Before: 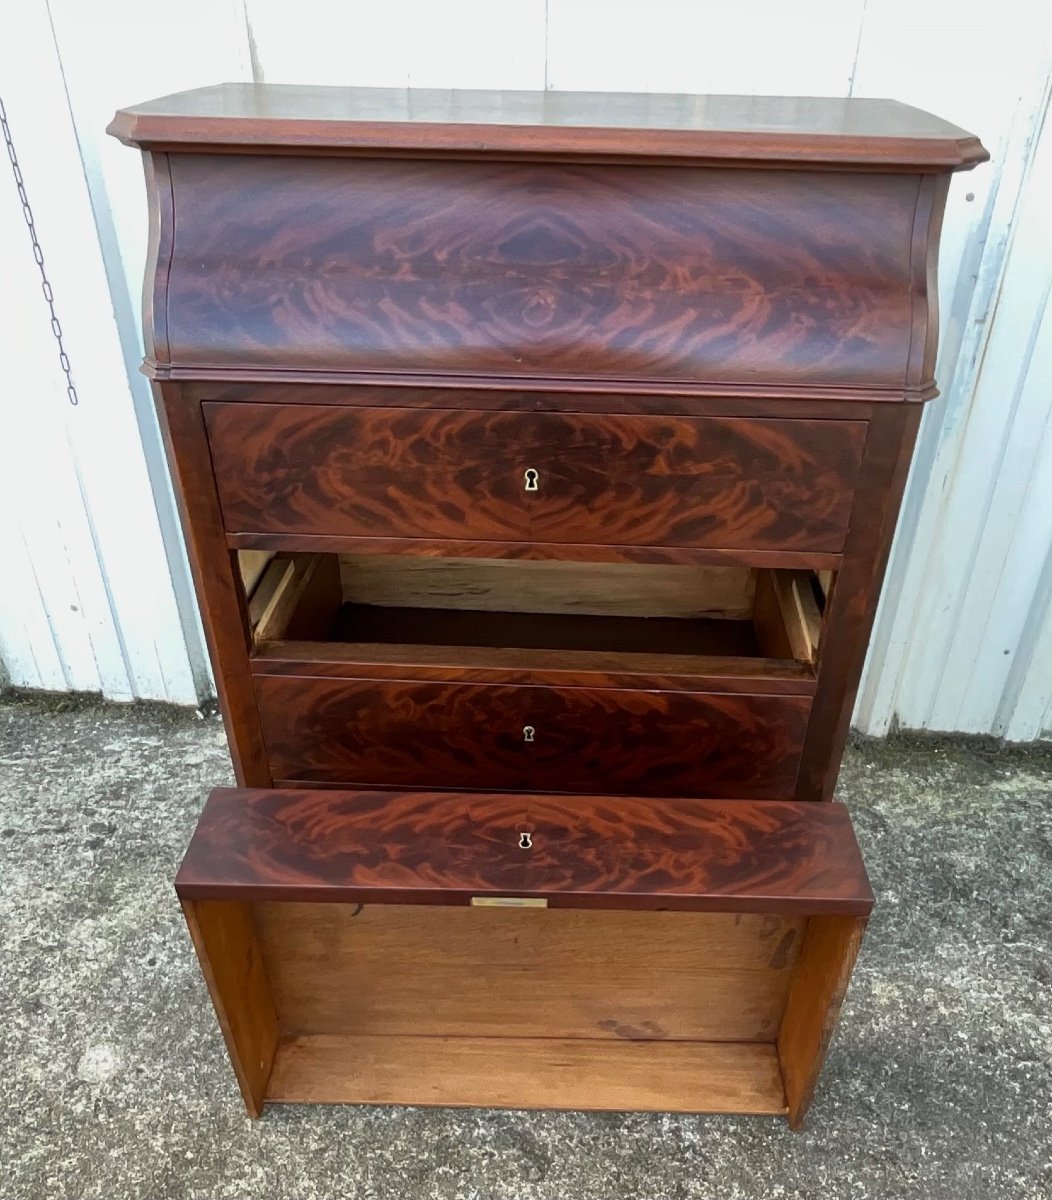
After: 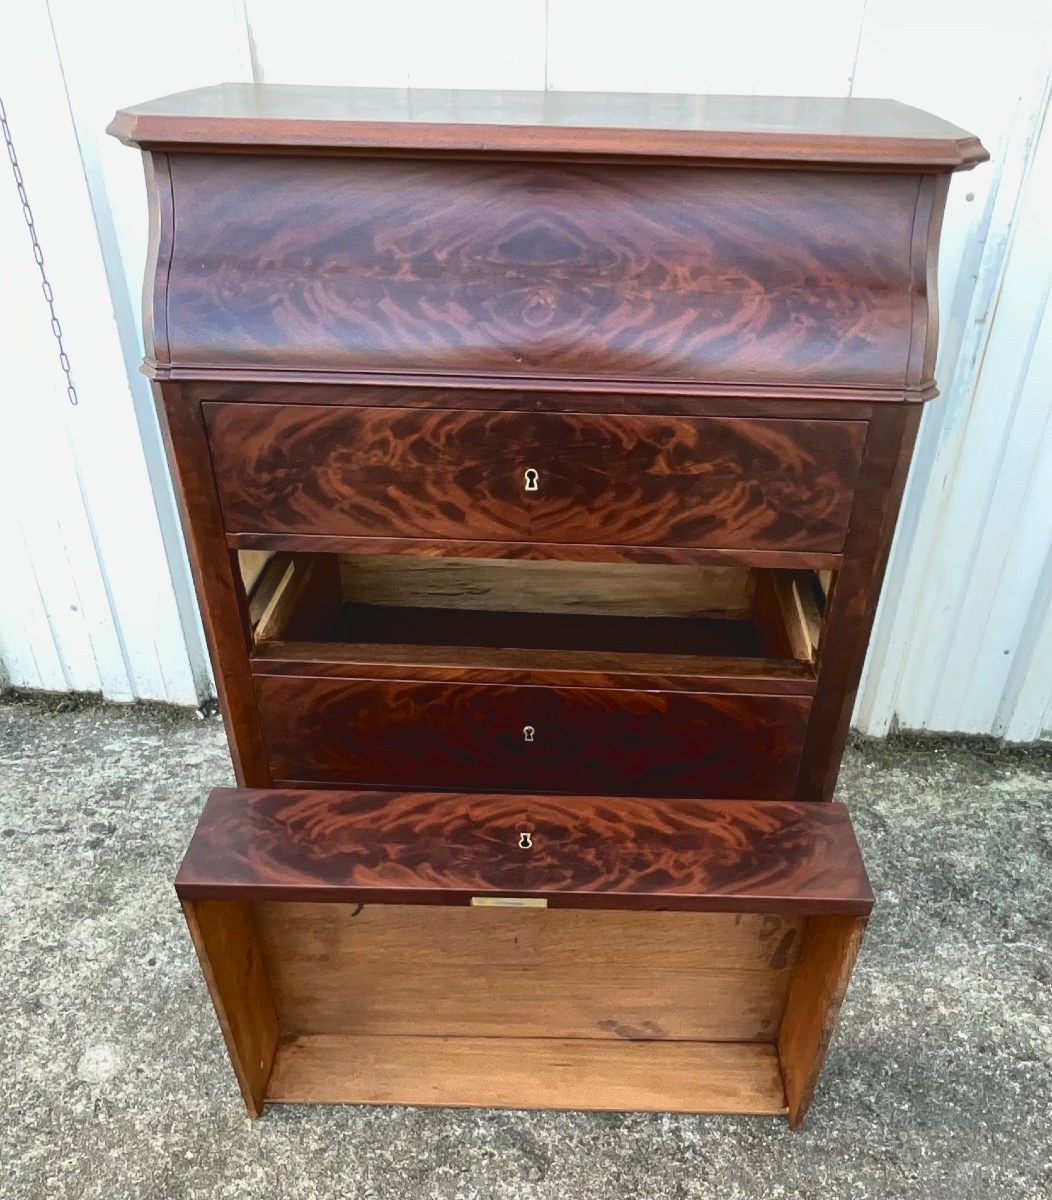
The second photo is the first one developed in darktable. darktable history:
tone curve: curves: ch0 [(0, 0) (0.003, 0.074) (0.011, 0.079) (0.025, 0.083) (0.044, 0.095) (0.069, 0.097) (0.1, 0.11) (0.136, 0.131) (0.177, 0.159) (0.224, 0.209) (0.277, 0.279) (0.335, 0.367) (0.399, 0.455) (0.468, 0.538) (0.543, 0.621) (0.623, 0.699) (0.709, 0.782) (0.801, 0.848) (0.898, 0.924) (1, 1)], color space Lab, independent channels, preserve colors none
